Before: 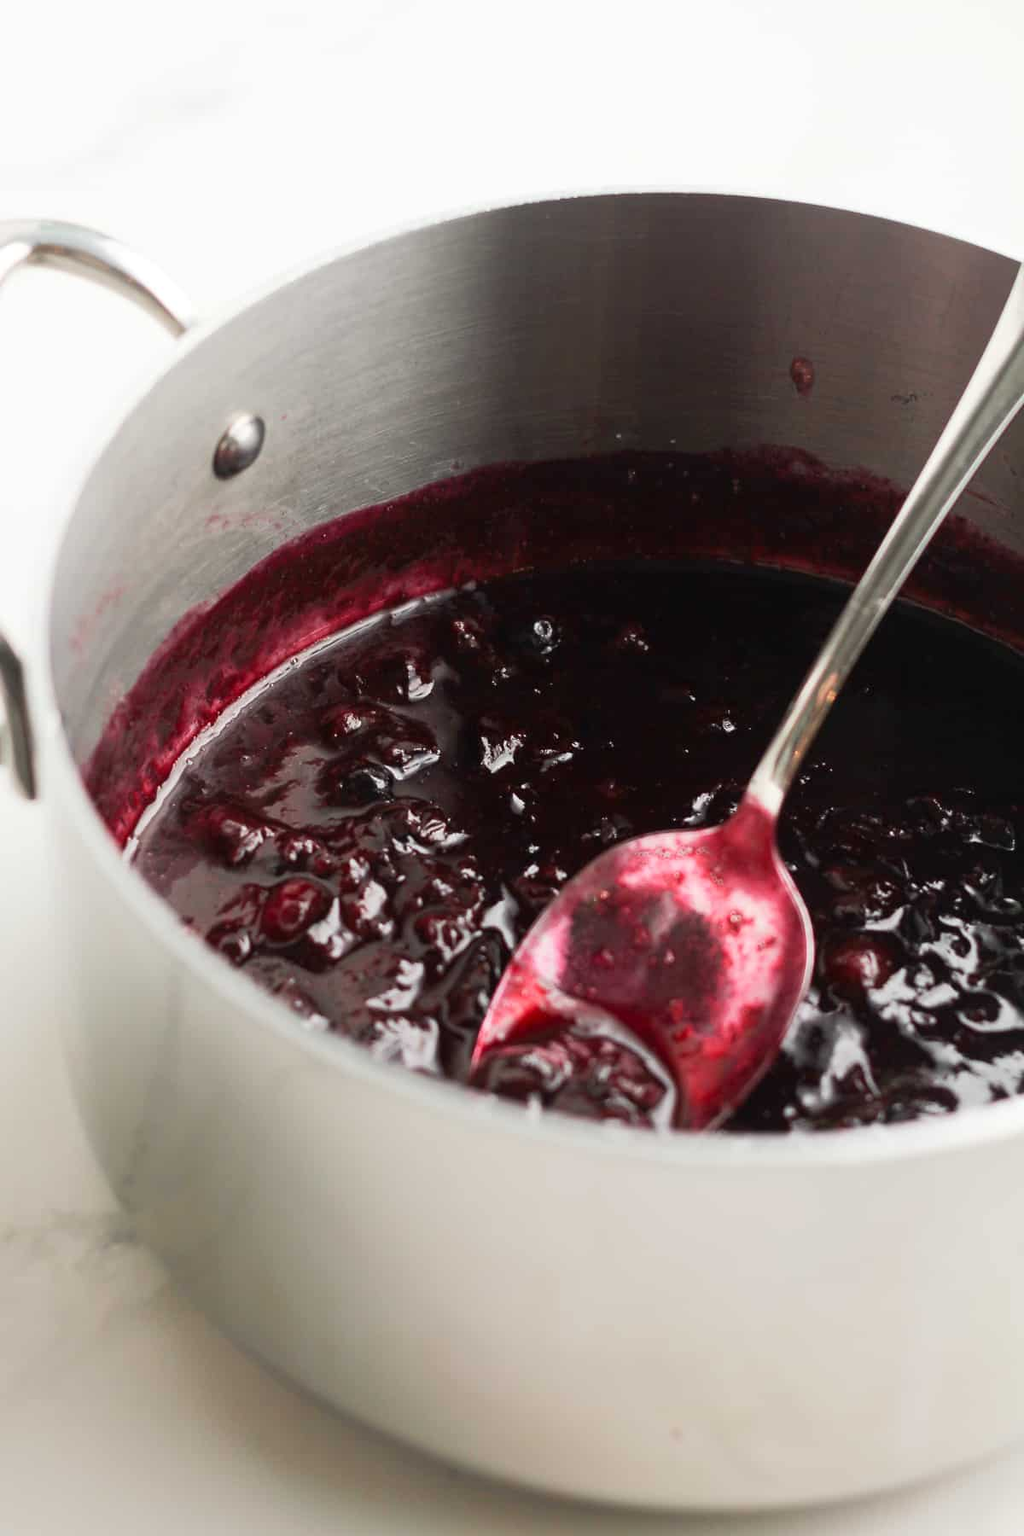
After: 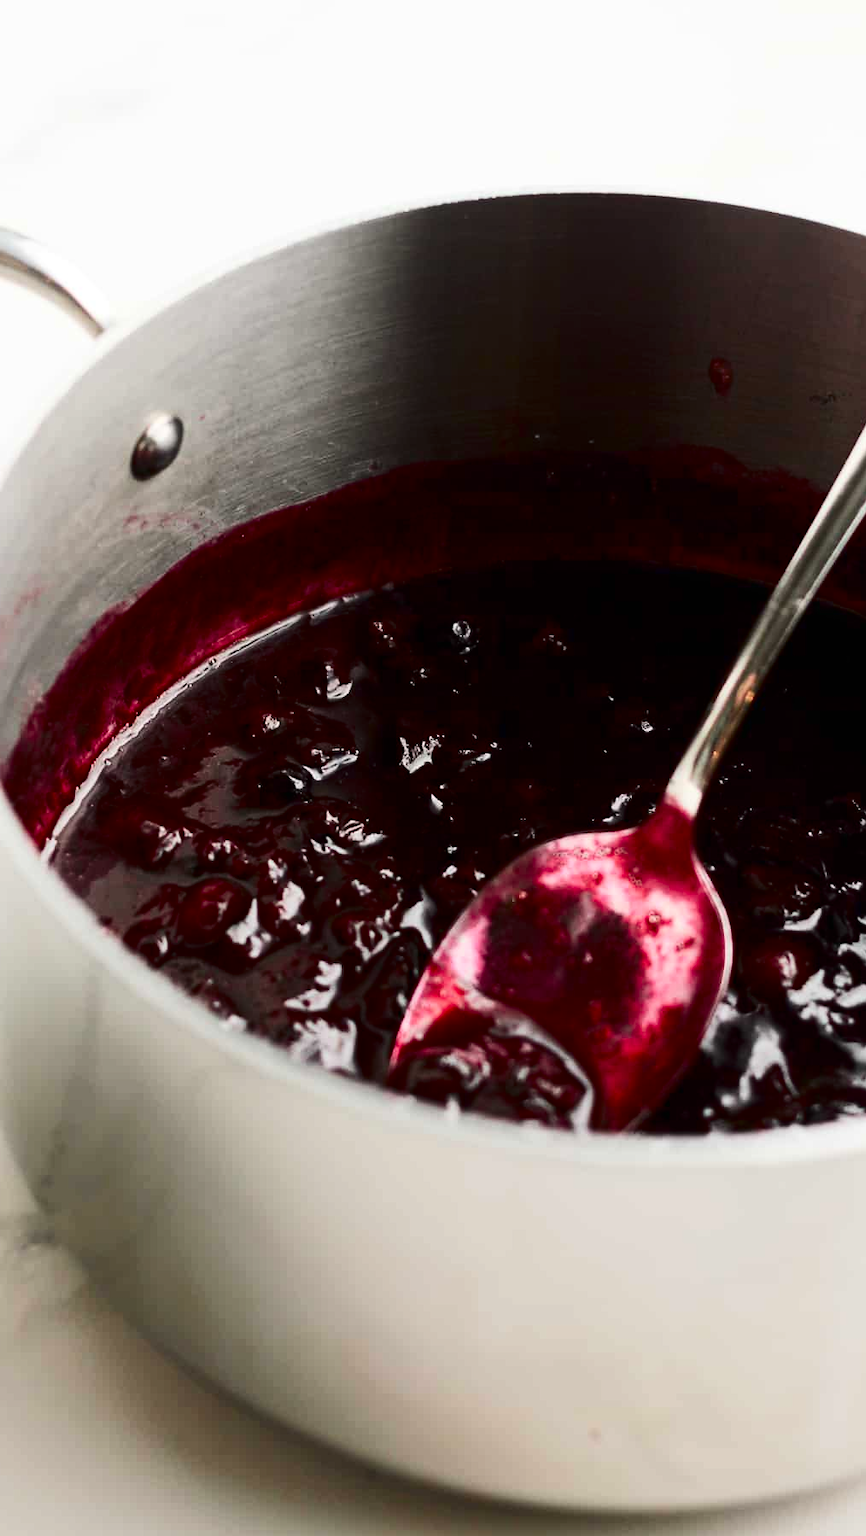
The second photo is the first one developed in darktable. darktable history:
crop: left 8.006%, right 7.39%
contrast brightness saturation: contrast 0.241, brightness -0.232, saturation 0.144
